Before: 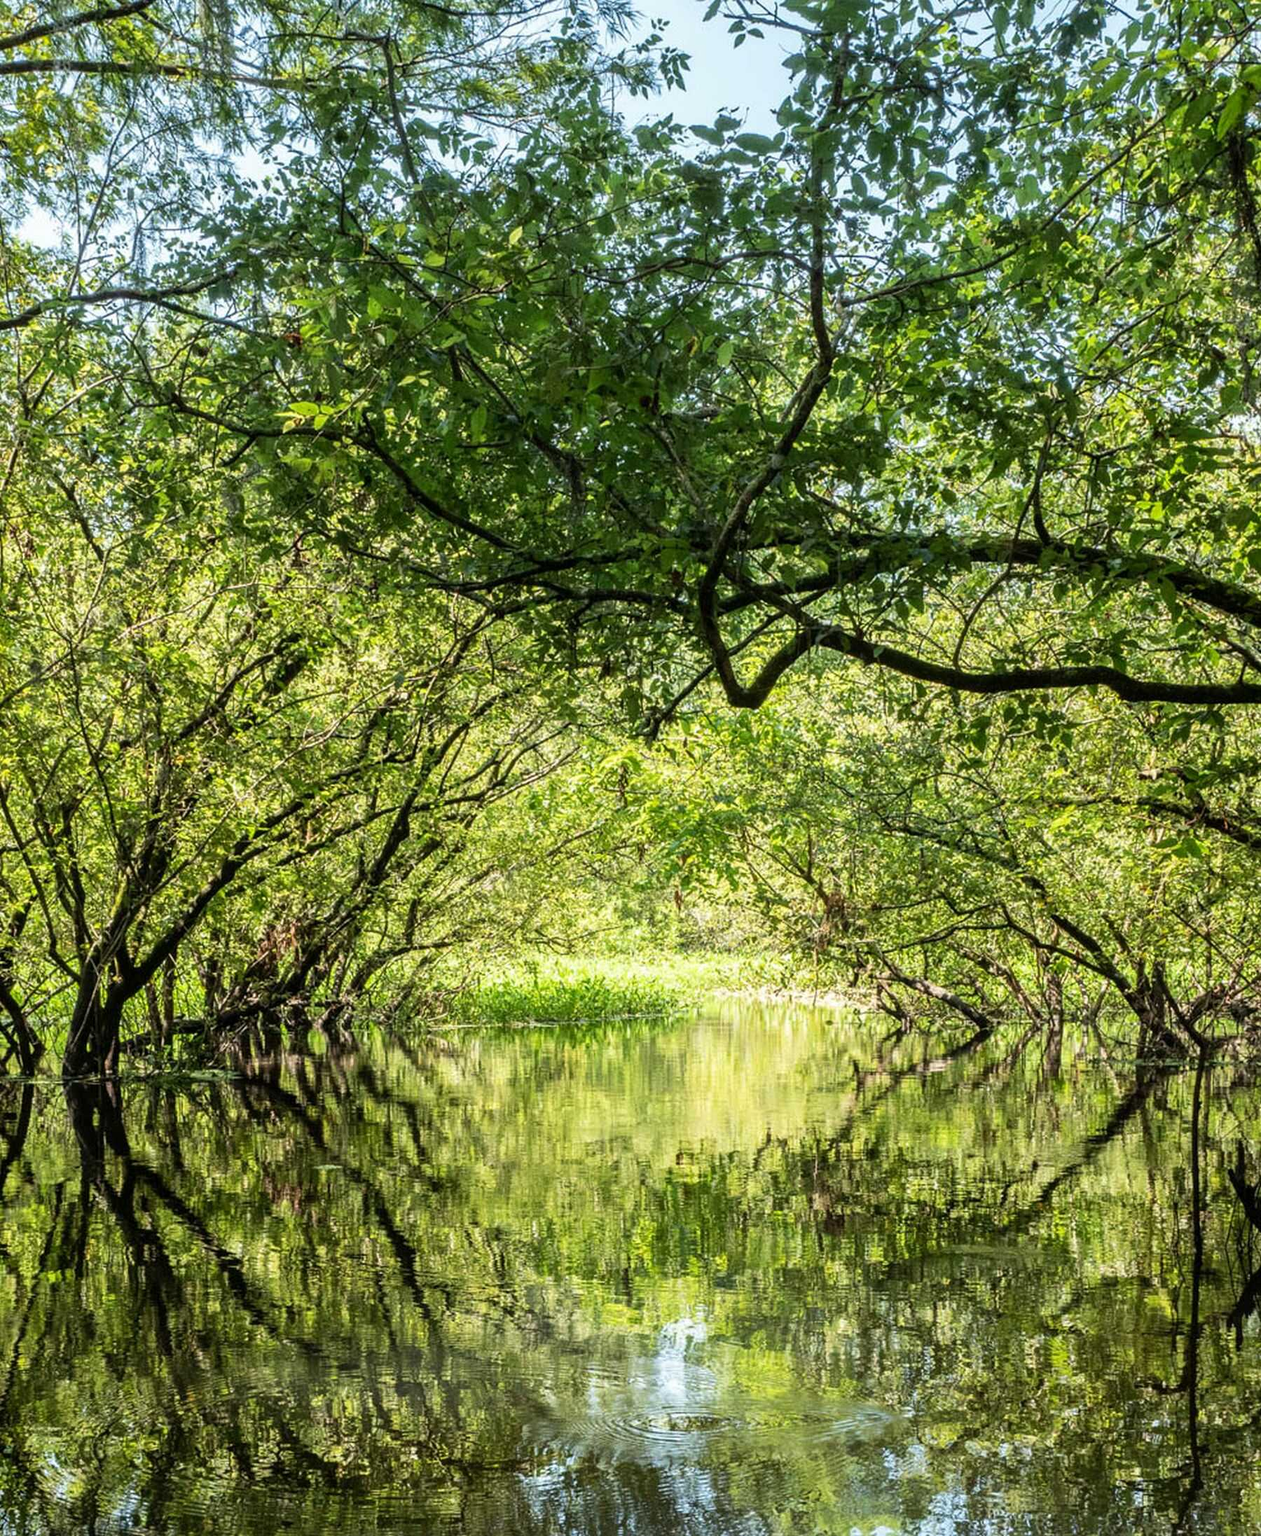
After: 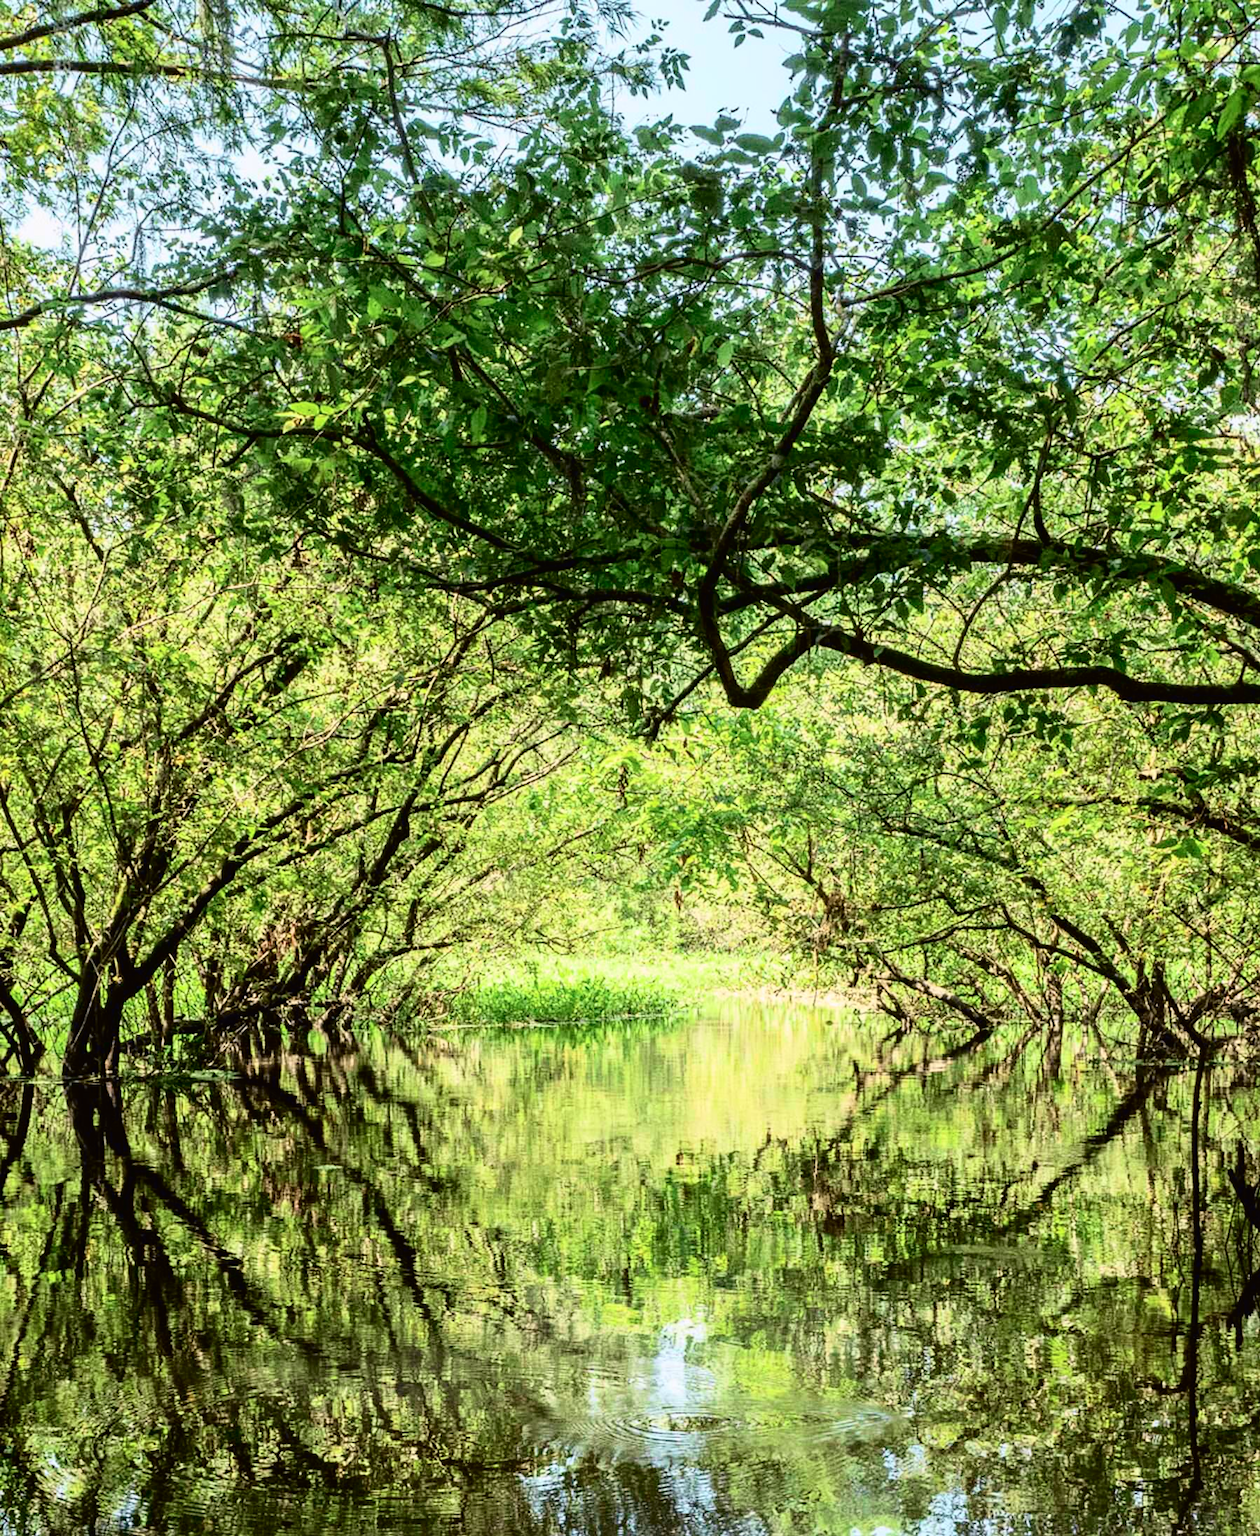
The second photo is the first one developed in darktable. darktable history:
tone curve: curves: ch0 [(0, 0.011) (0.053, 0.026) (0.174, 0.115) (0.398, 0.444) (0.673, 0.775) (0.829, 0.906) (0.991, 0.981)]; ch1 [(0, 0) (0.264, 0.22) (0.407, 0.373) (0.463, 0.457) (0.492, 0.501) (0.512, 0.513) (0.54, 0.543) (0.585, 0.617) (0.659, 0.686) (0.78, 0.8) (1, 1)]; ch2 [(0, 0) (0.438, 0.449) (0.473, 0.469) (0.503, 0.5) (0.523, 0.534) (0.562, 0.591) (0.612, 0.627) (0.701, 0.707) (1, 1)], color space Lab, independent channels, preserve colors none
